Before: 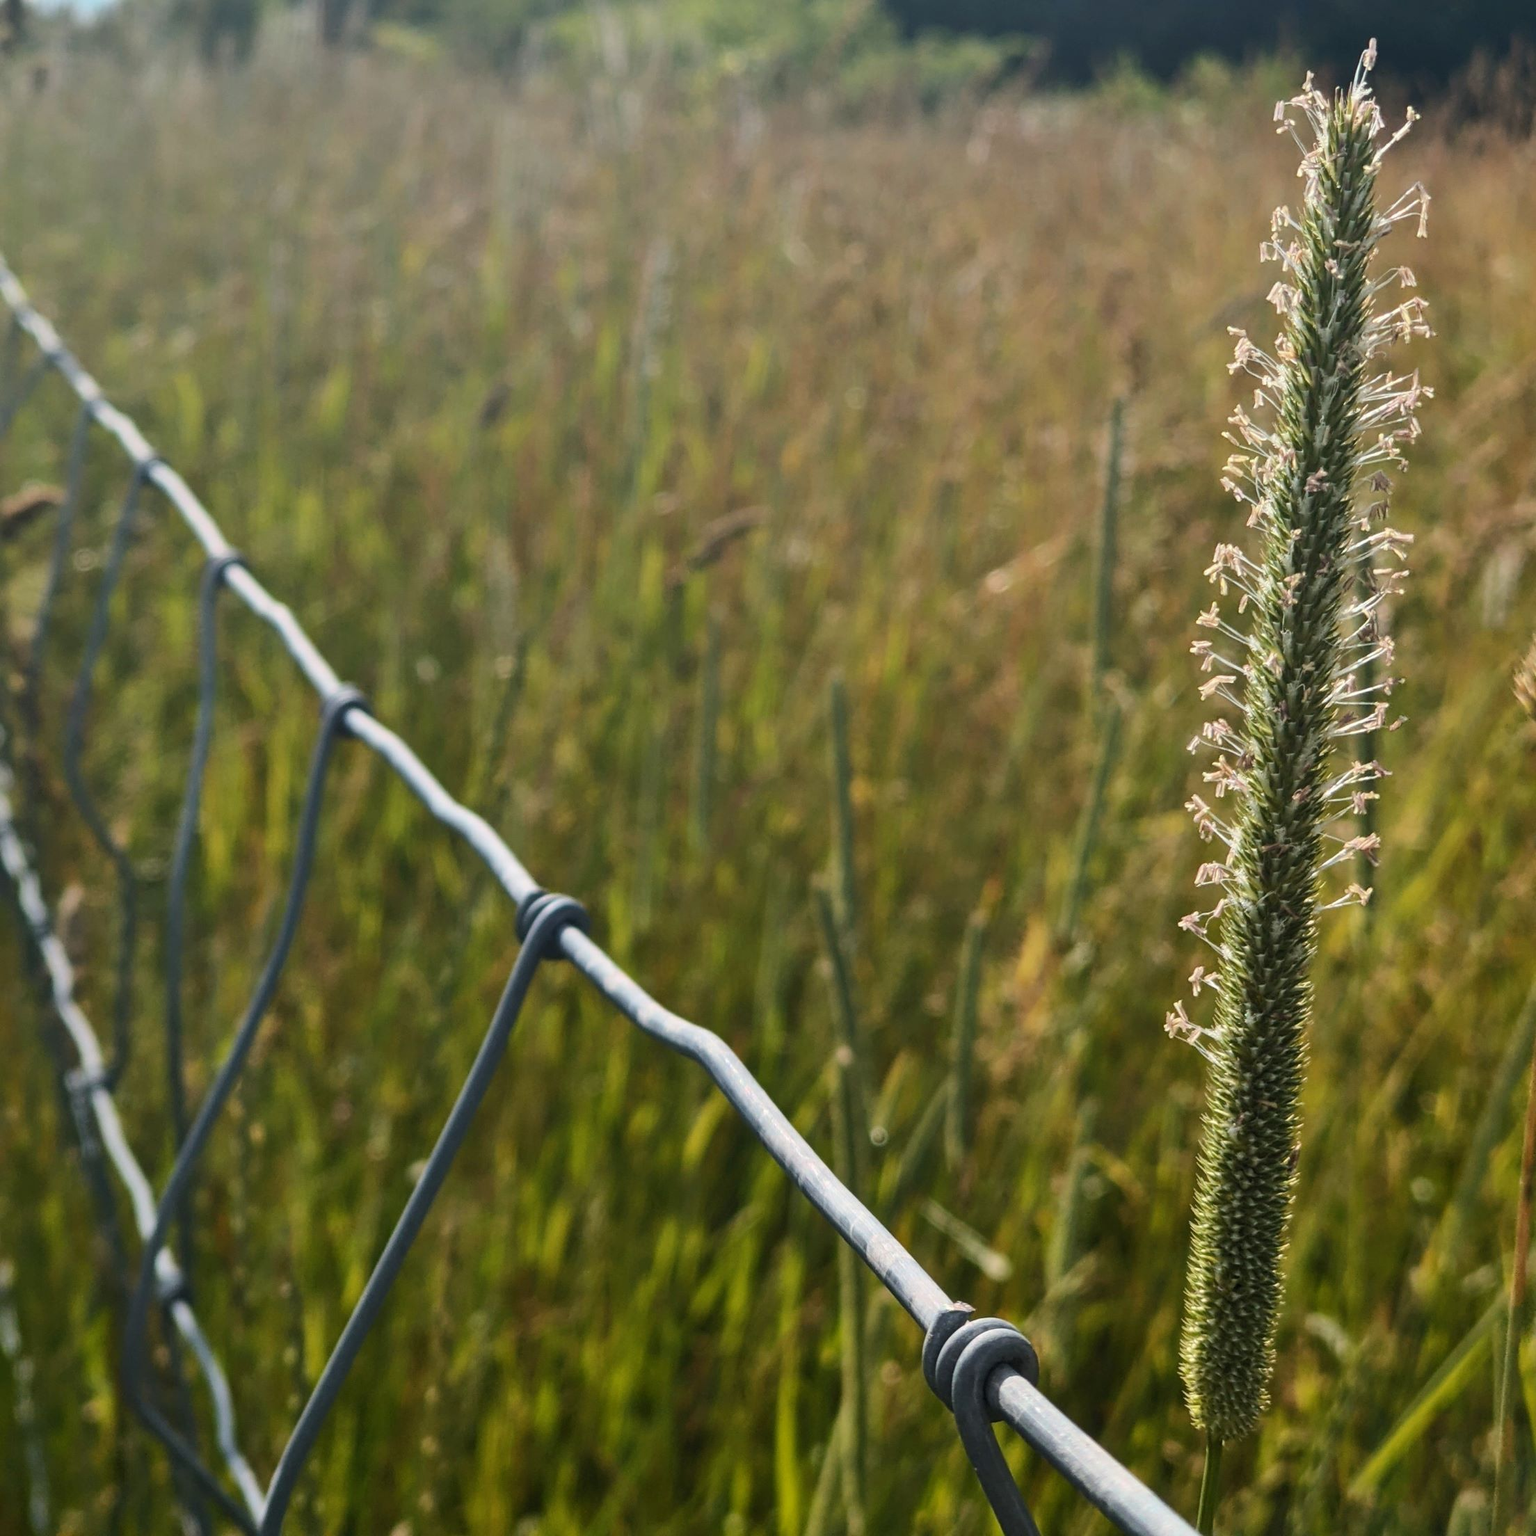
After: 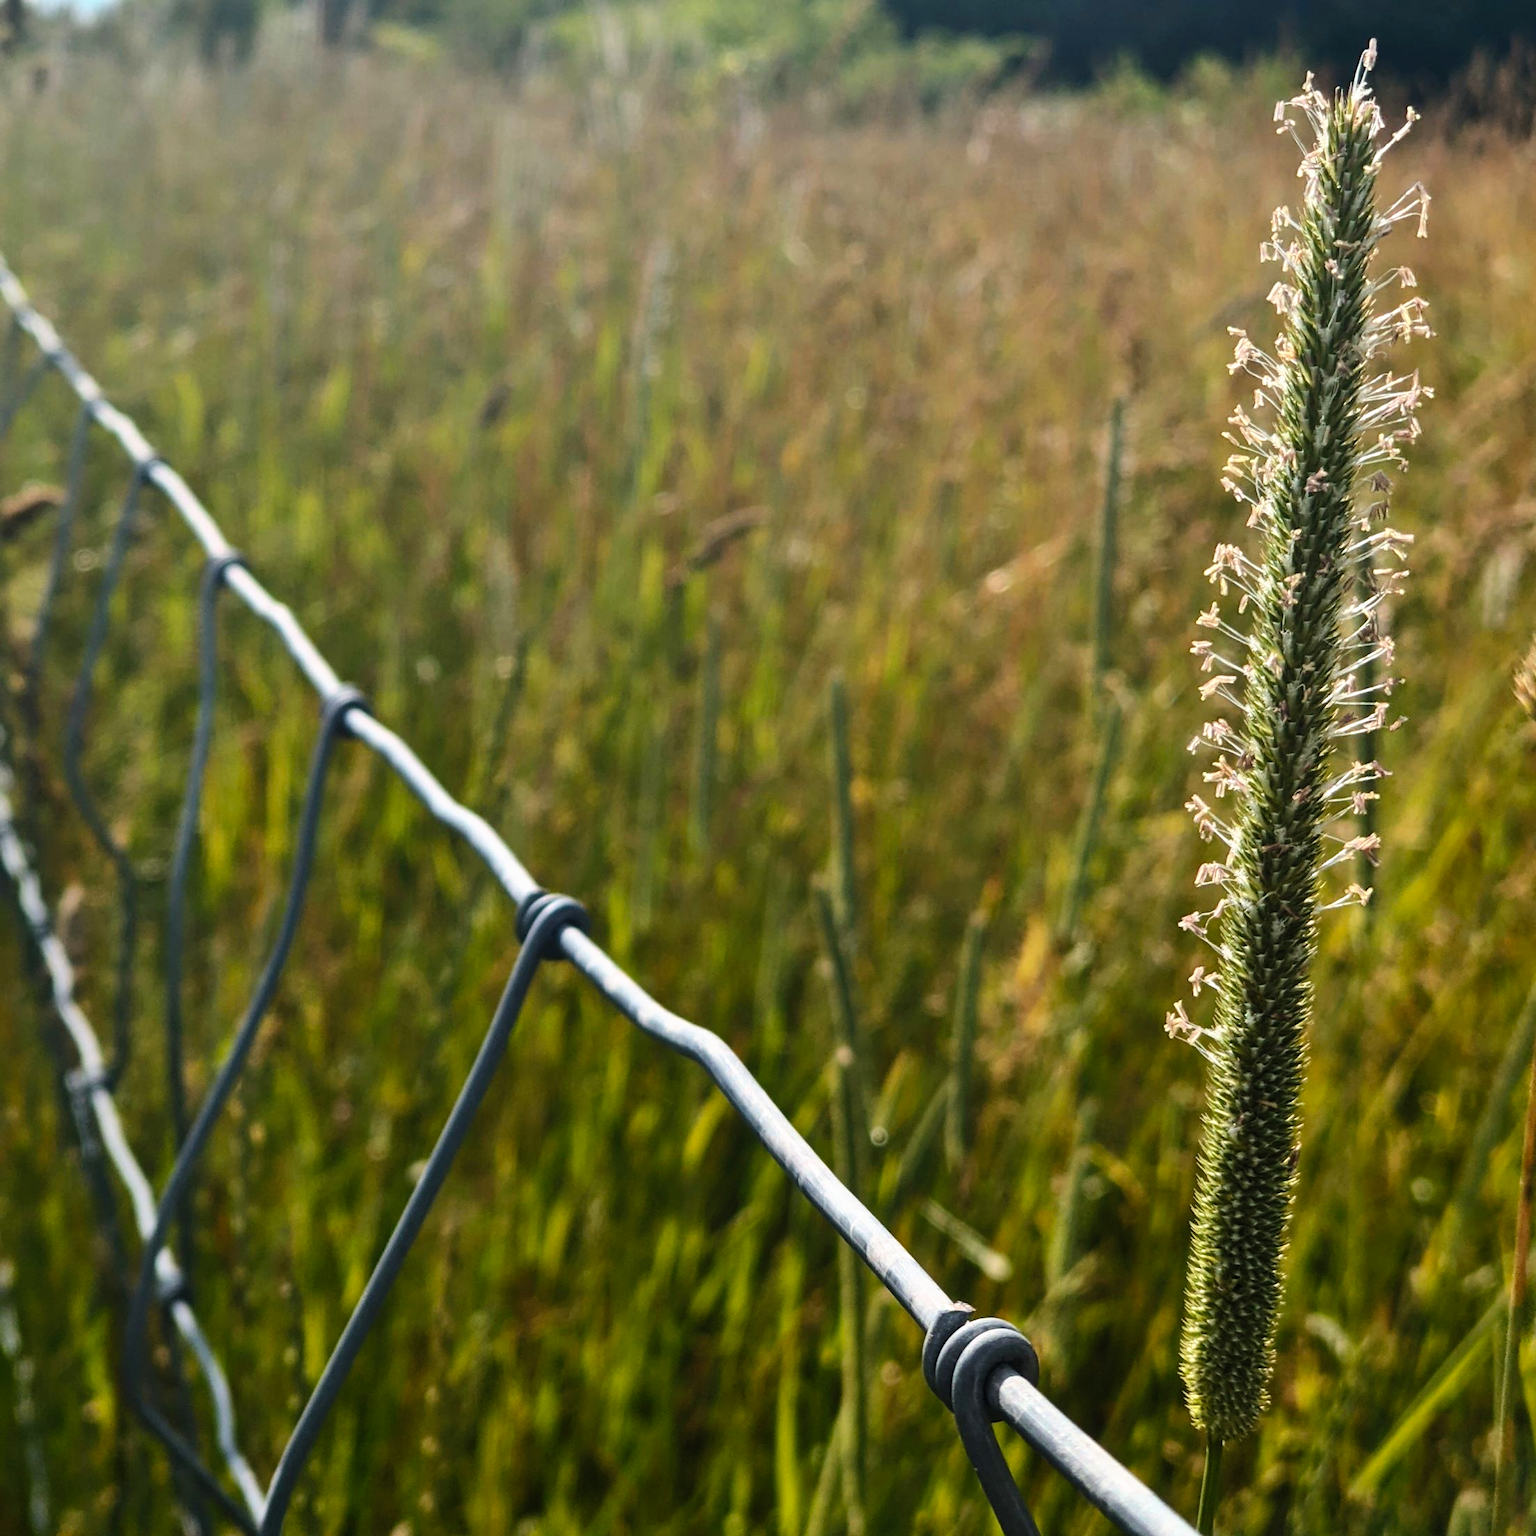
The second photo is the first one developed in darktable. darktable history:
tone curve: curves: ch0 [(0, 0) (0.003, 0.002) (0.011, 0.006) (0.025, 0.014) (0.044, 0.025) (0.069, 0.039) (0.1, 0.056) (0.136, 0.086) (0.177, 0.129) (0.224, 0.183) (0.277, 0.247) (0.335, 0.318) (0.399, 0.395) (0.468, 0.48) (0.543, 0.571) (0.623, 0.668) (0.709, 0.773) (0.801, 0.873) (0.898, 0.978) (1, 1)], preserve colors none
